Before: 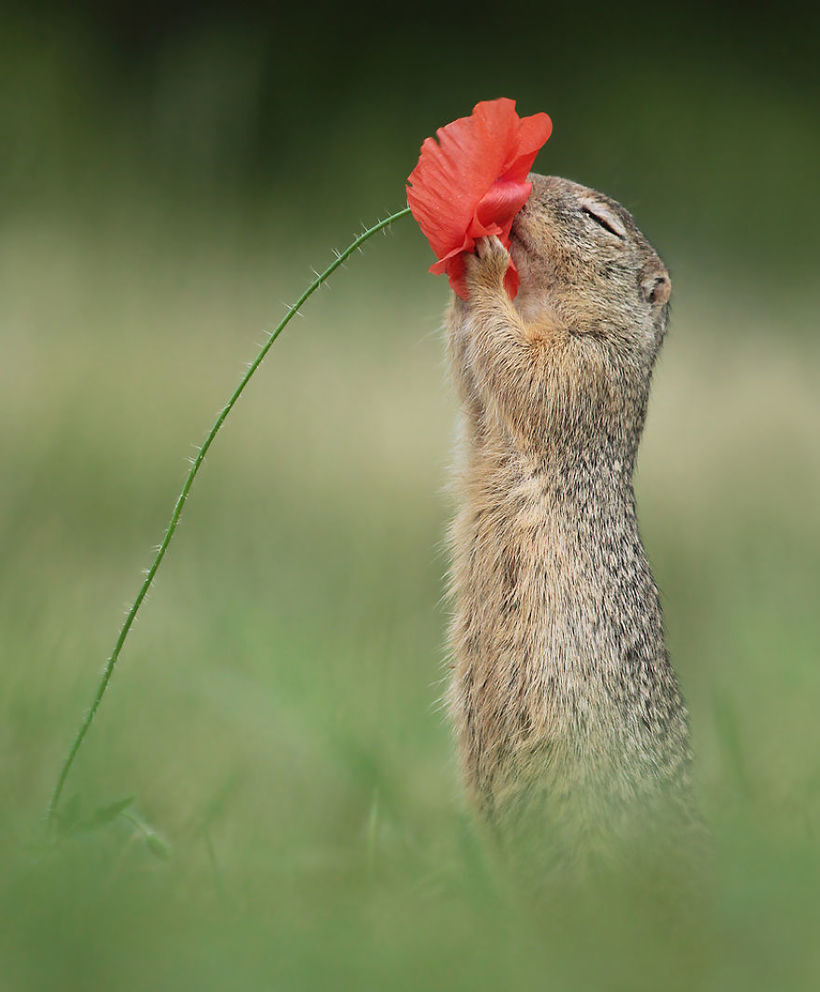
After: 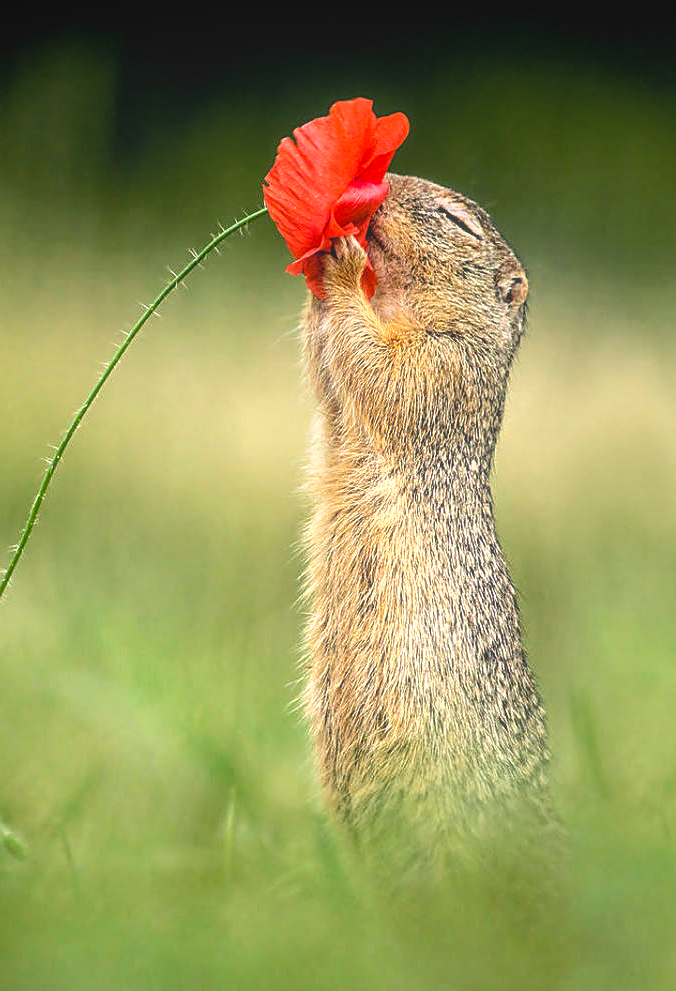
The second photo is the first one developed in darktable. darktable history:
tone equalizer: -8 EV -1.12 EV, -7 EV -1.02 EV, -6 EV -0.881 EV, -5 EV -0.591 EV, -3 EV 0.604 EV, -2 EV 0.865 EV, -1 EV 1.01 EV, +0 EV 1.08 EV, edges refinement/feathering 500, mask exposure compensation -1.57 EV, preserve details no
sharpen: on, module defaults
local contrast: highlights 71%, shadows 13%, midtone range 0.192
crop: left 17.535%, bottom 0.016%
color balance rgb: highlights gain › chroma 1.626%, highlights gain › hue 55.78°, global offset › luminance -0.882%, perceptual saturation grading › global saturation 19.5%, global vibrance 20%
